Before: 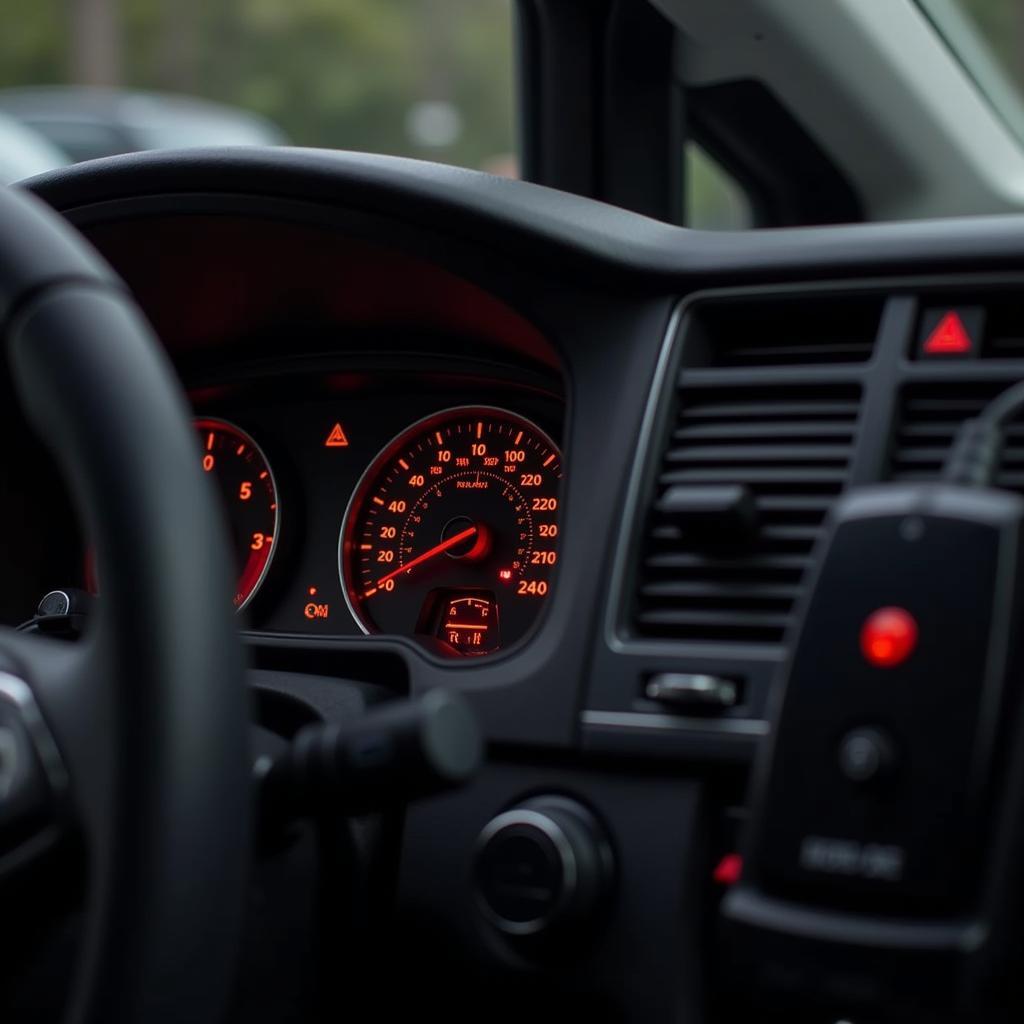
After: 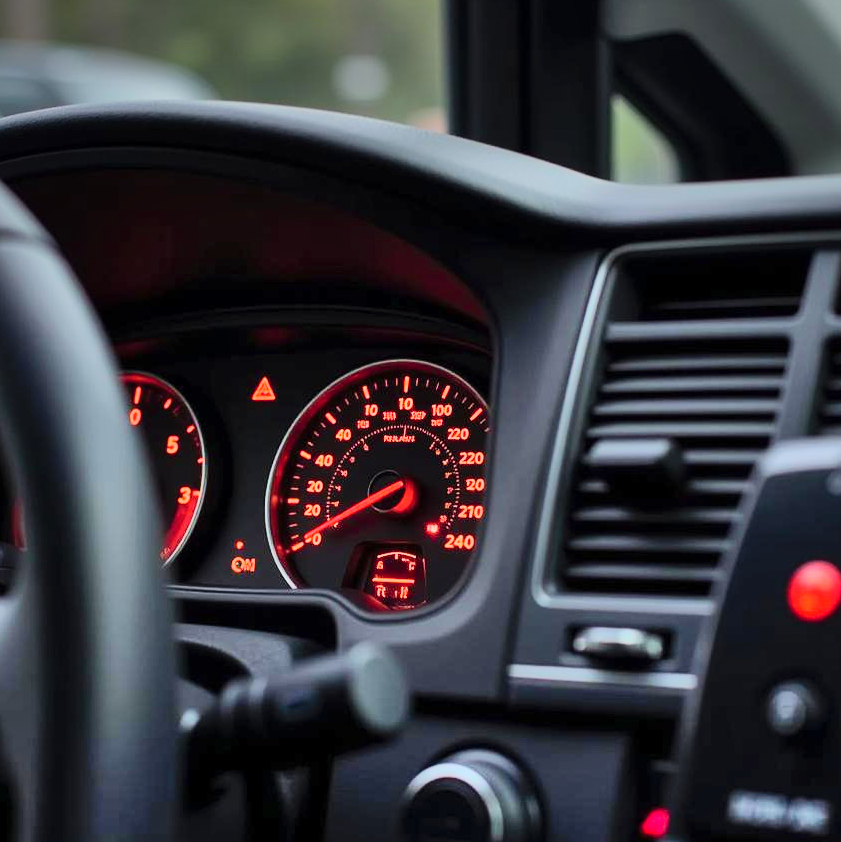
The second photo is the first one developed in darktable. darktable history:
crop and rotate: left 7.196%, top 4.574%, right 10.605%, bottom 13.178%
shadows and highlights: shadows 80.73, white point adjustment -9.07, highlights -61.46, soften with gaussian
